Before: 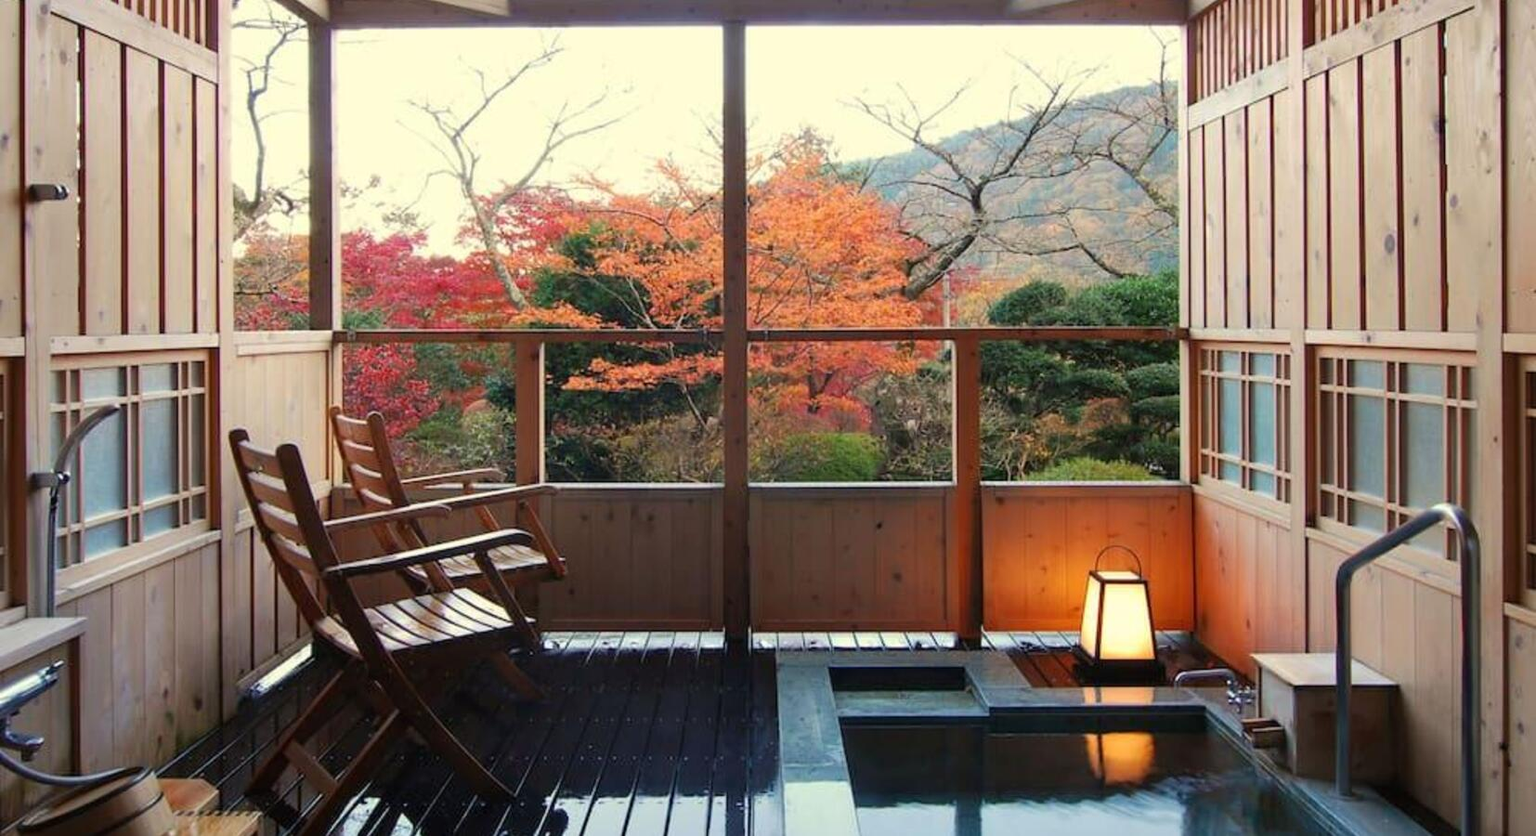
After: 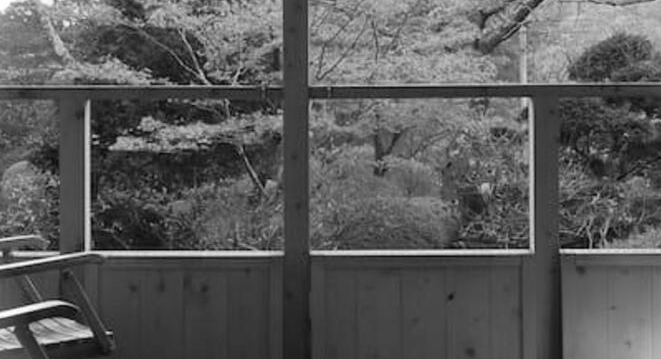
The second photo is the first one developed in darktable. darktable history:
vignetting: fall-off start 100%, brightness 0.3, saturation 0
color correction: saturation 0.3
monochrome: on, module defaults
crop: left 30%, top 30%, right 30%, bottom 30%
